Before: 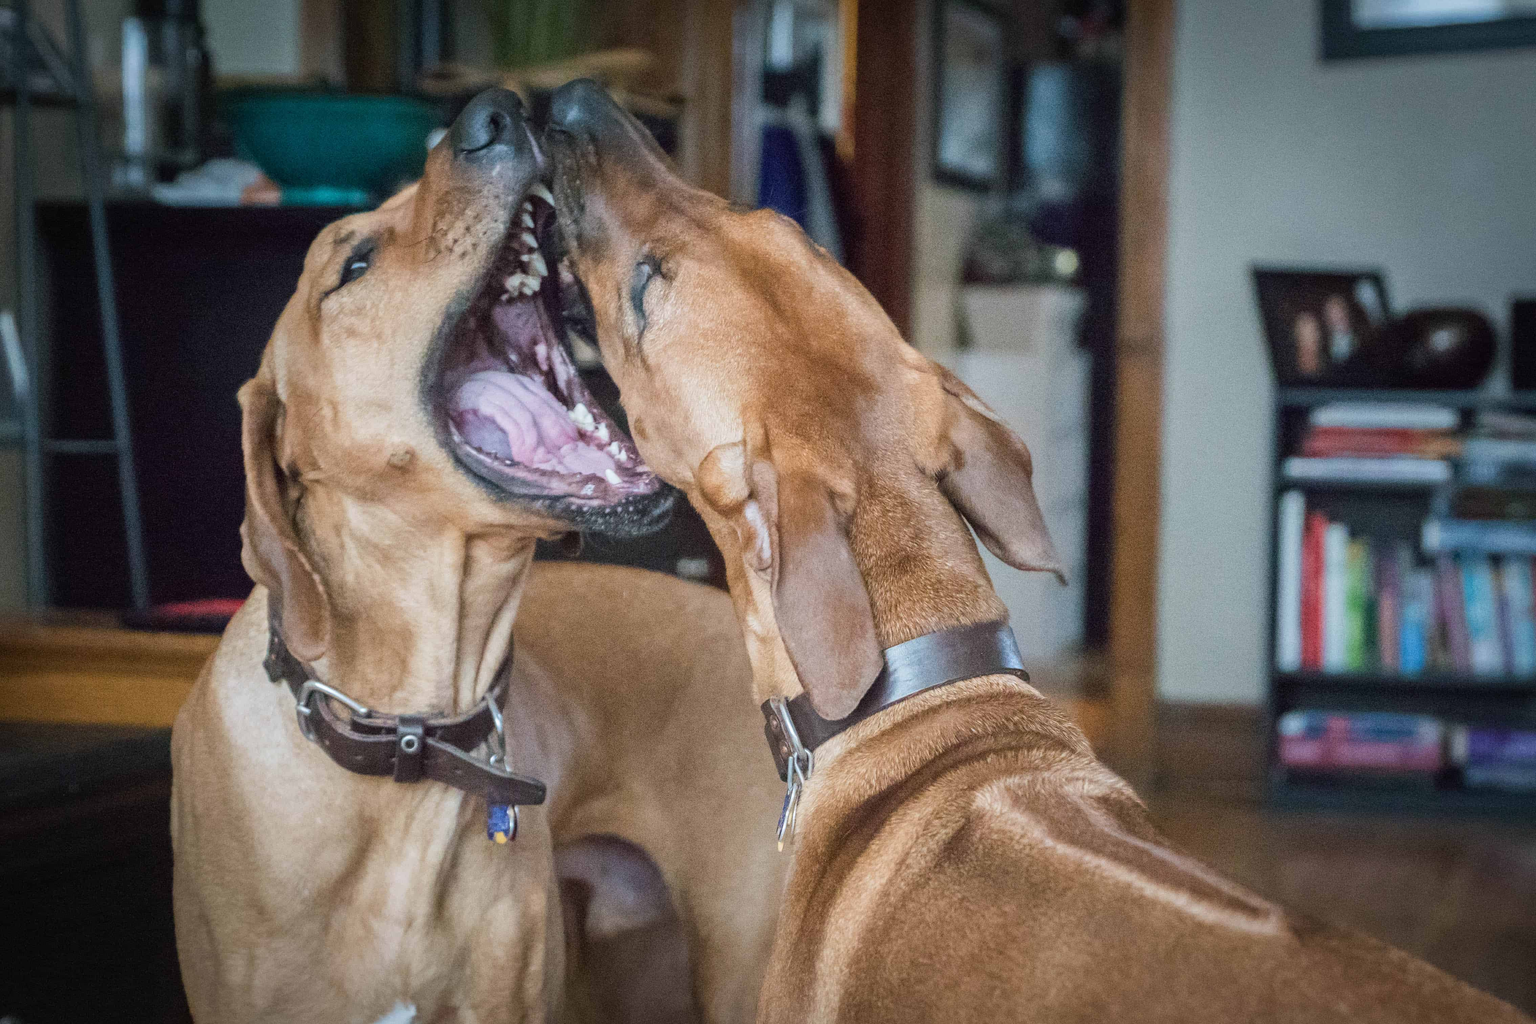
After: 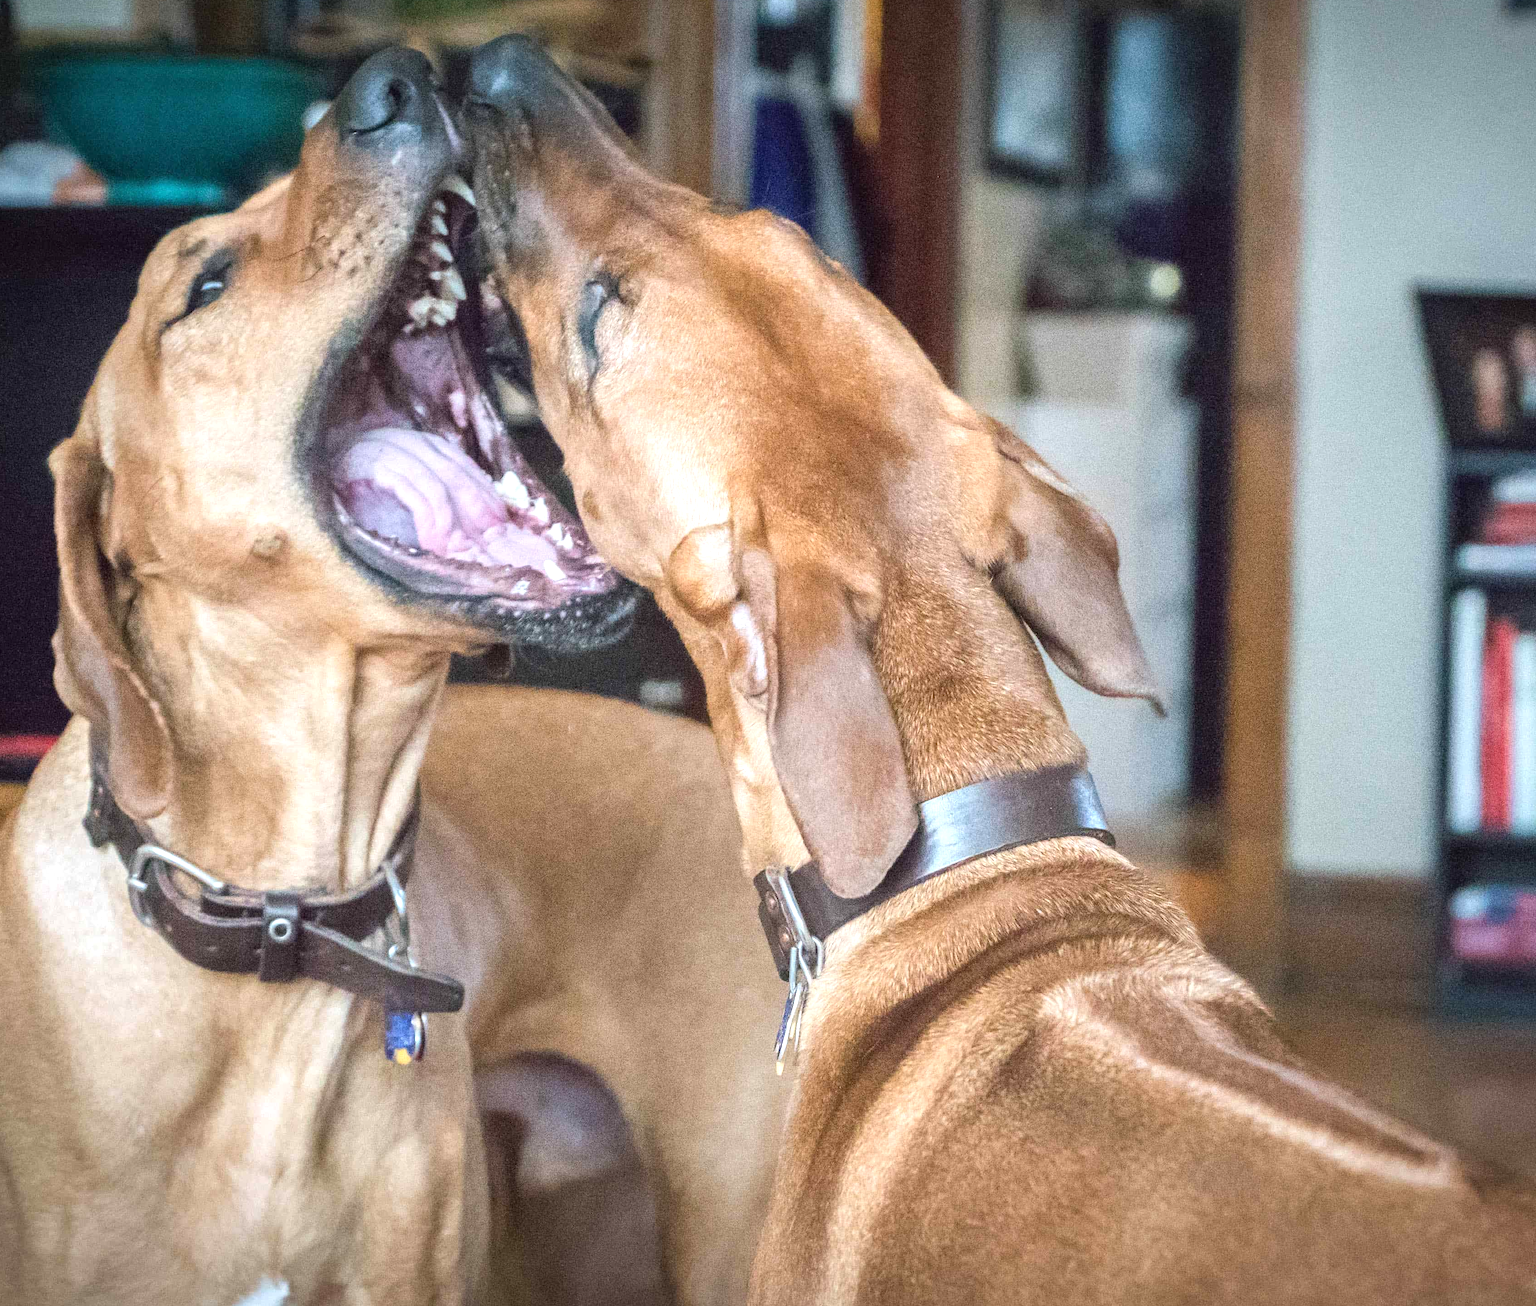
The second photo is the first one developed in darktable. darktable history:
crop and rotate: left 13.15%, top 5.251%, right 12.609%
exposure: black level correction 0, exposure 0.7 EV, compensate exposure bias true, compensate highlight preservation false
